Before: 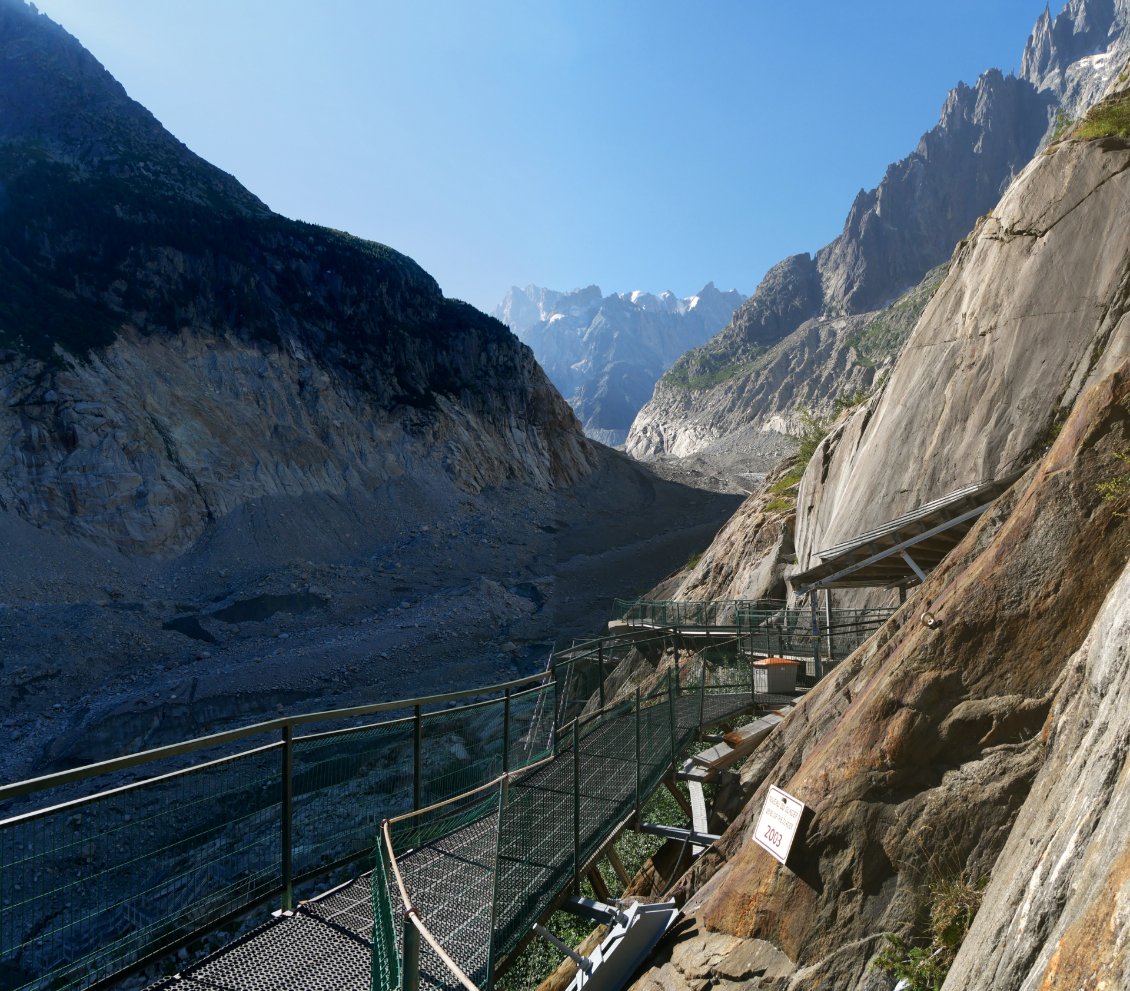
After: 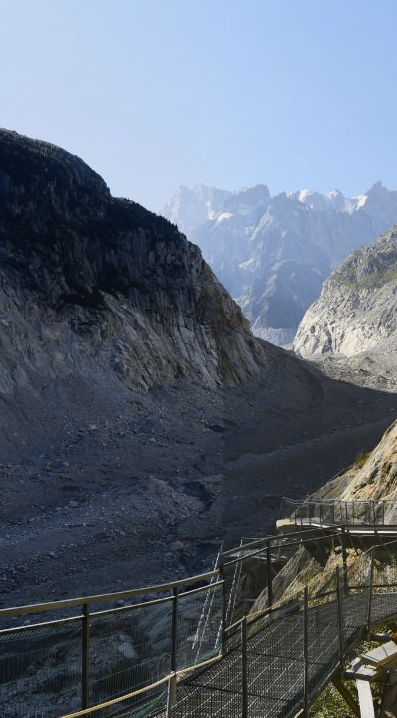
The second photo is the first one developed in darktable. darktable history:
crop and rotate: left 29.476%, top 10.214%, right 35.32%, bottom 17.333%
tone curve: curves: ch0 [(0, 0.017) (0.239, 0.277) (0.508, 0.593) (0.826, 0.855) (1, 0.945)]; ch1 [(0, 0) (0.401, 0.42) (0.442, 0.47) (0.492, 0.498) (0.511, 0.504) (0.555, 0.586) (0.681, 0.739) (1, 1)]; ch2 [(0, 0) (0.411, 0.433) (0.5, 0.504) (0.545, 0.574) (1, 1)], color space Lab, independent channels, preserve colors none
